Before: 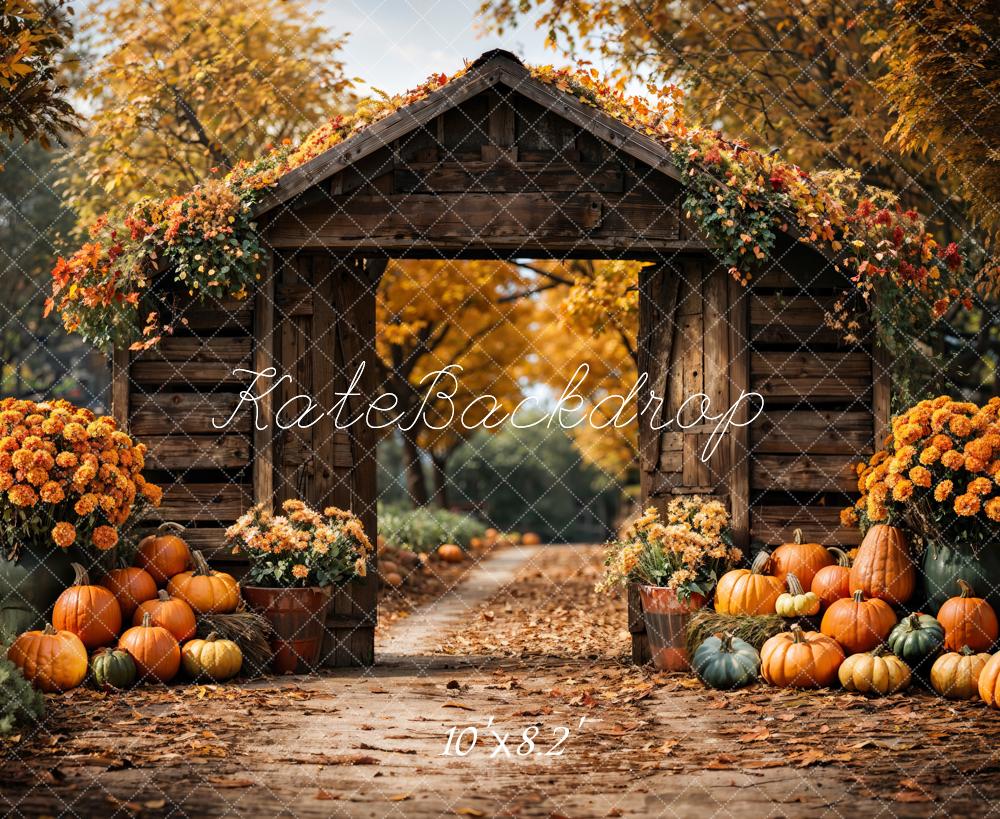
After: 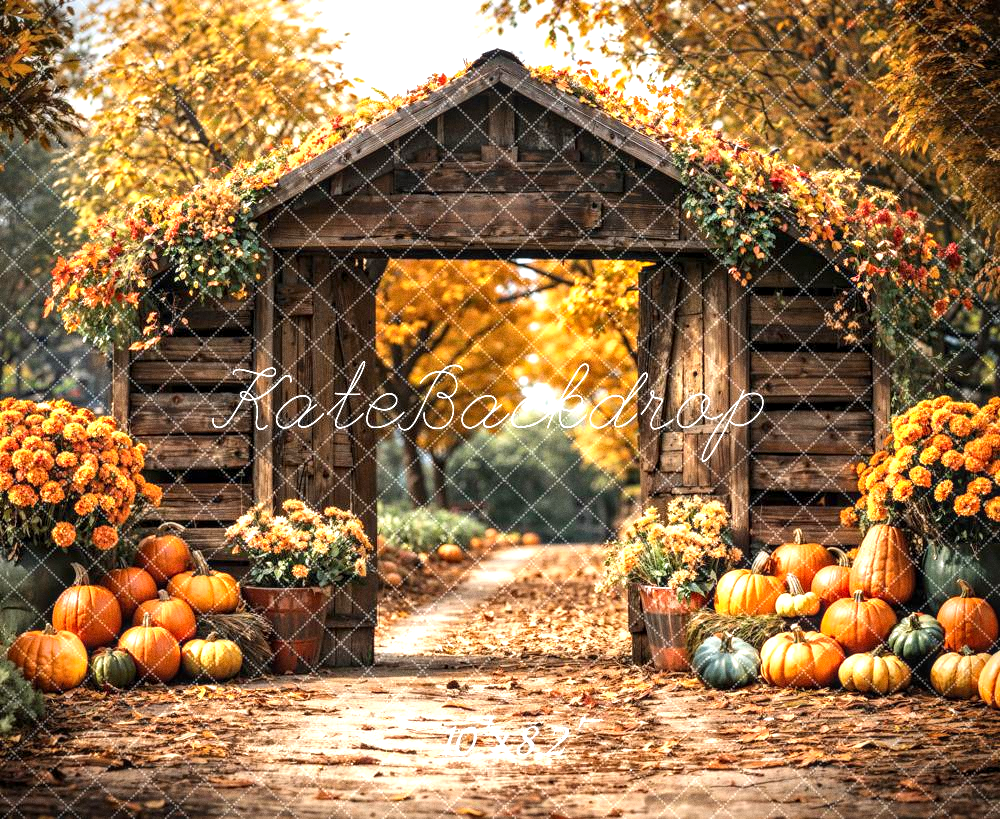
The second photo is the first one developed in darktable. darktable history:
grain: coarseness 0.09 ISO
local contrast: on, module defaults
vignetting: saturation 0, unbound false
exposure: exposure 1.061 EV, compensate highlight preservation false
